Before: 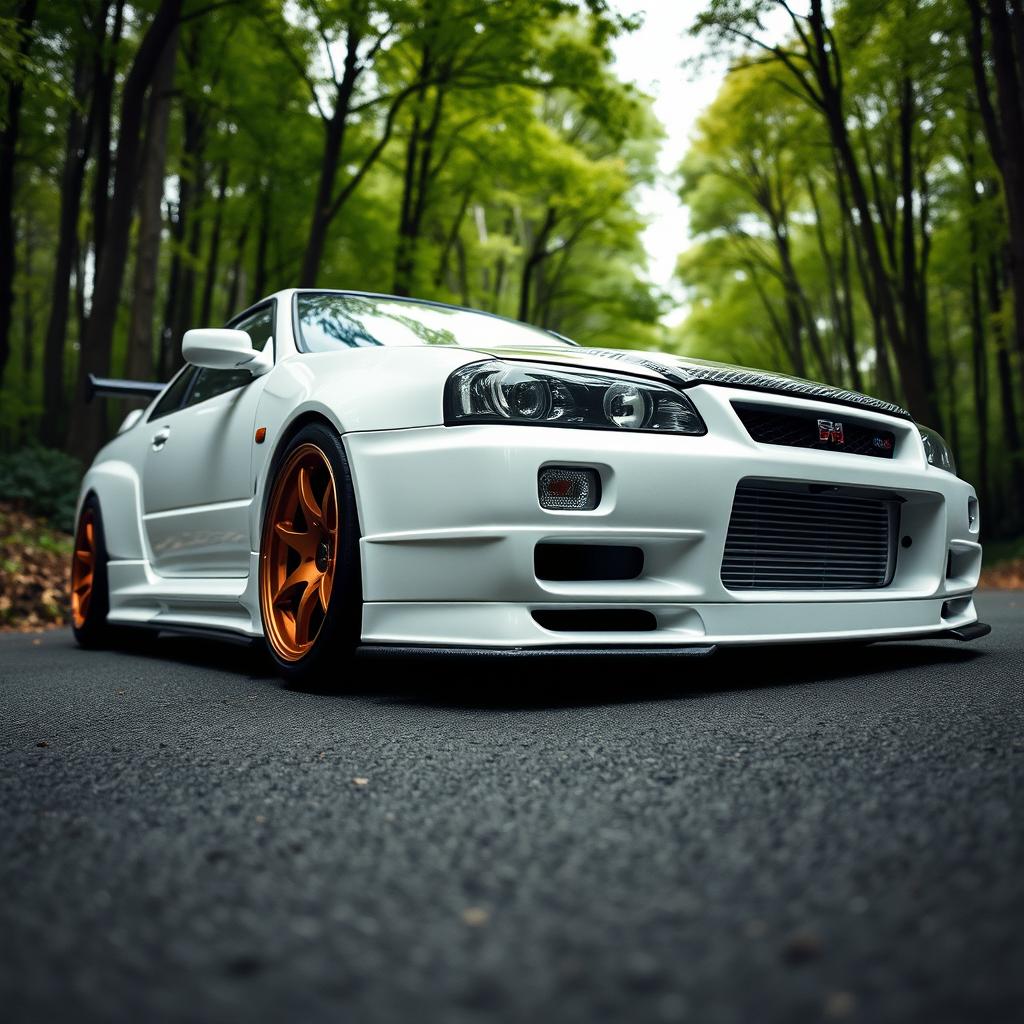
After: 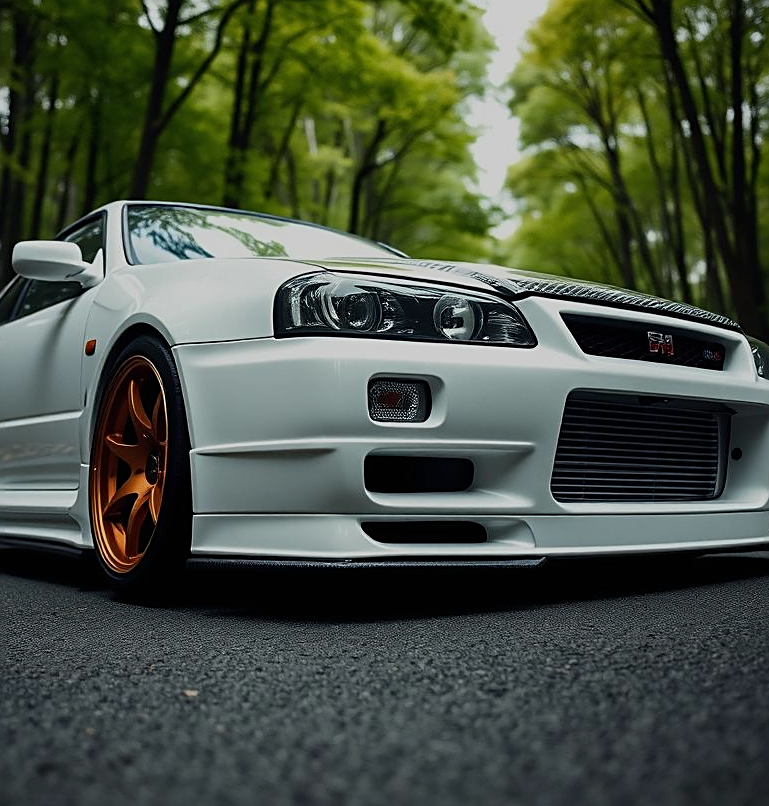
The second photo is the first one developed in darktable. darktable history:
crop: left 16.605%, top 8.603%, right 8.29%, bottom 12.632%
exposure: black level correction 0, exposure -0.709 EV, compensate exposure bias true, compensate highlight preservation false
sharpen: on, module defaults
